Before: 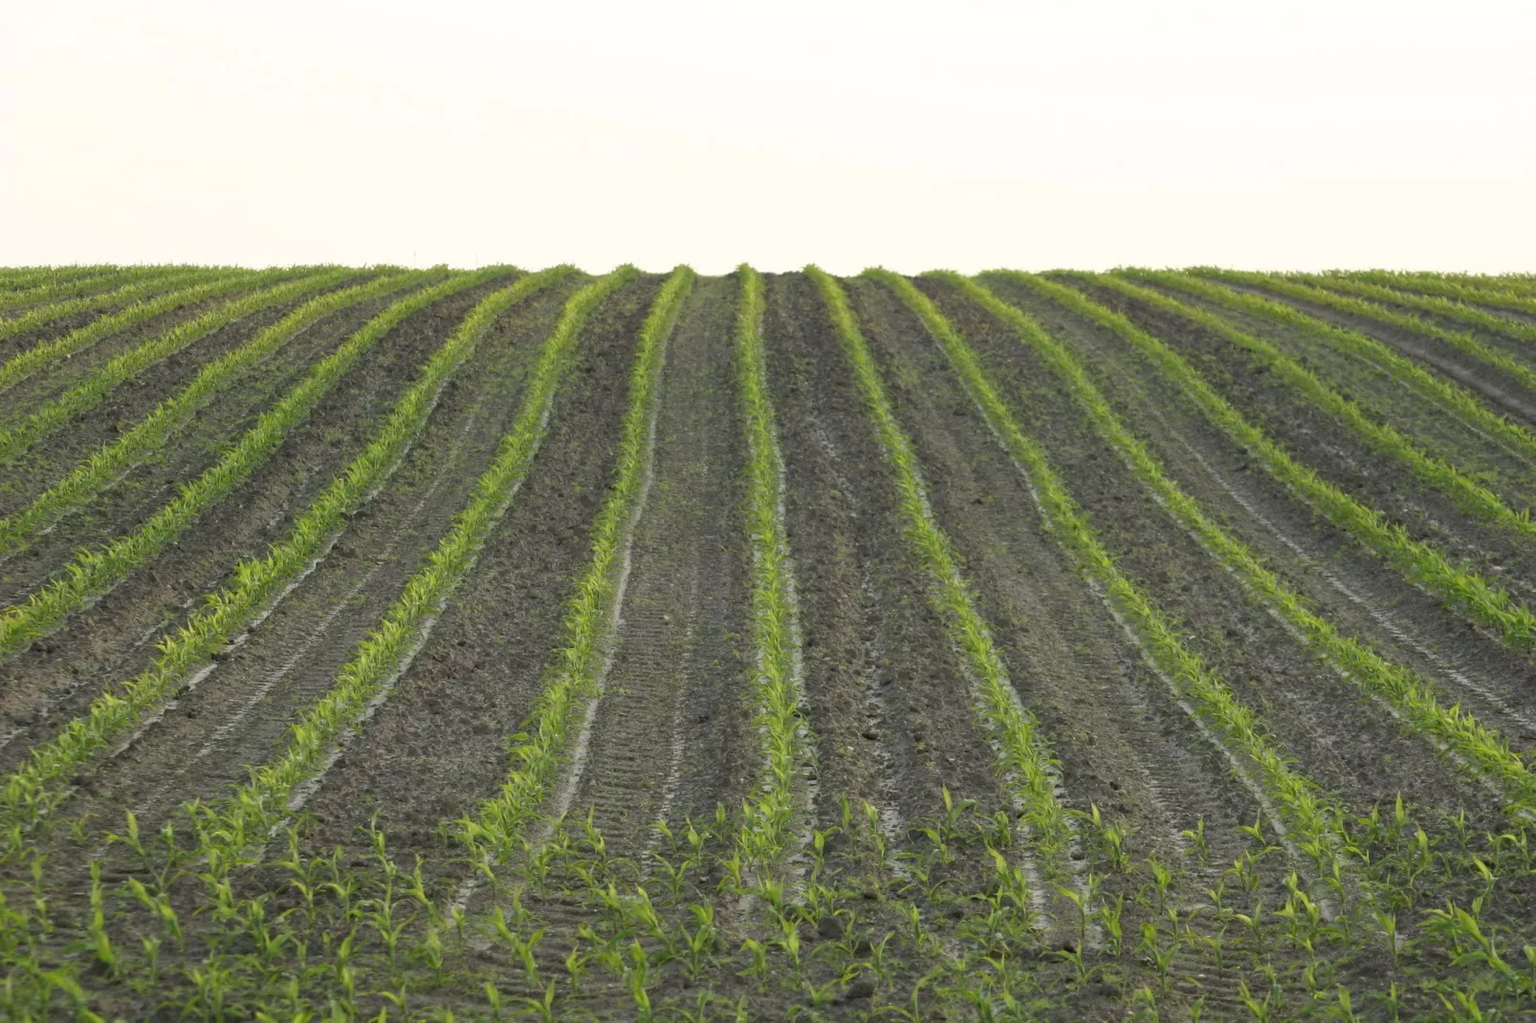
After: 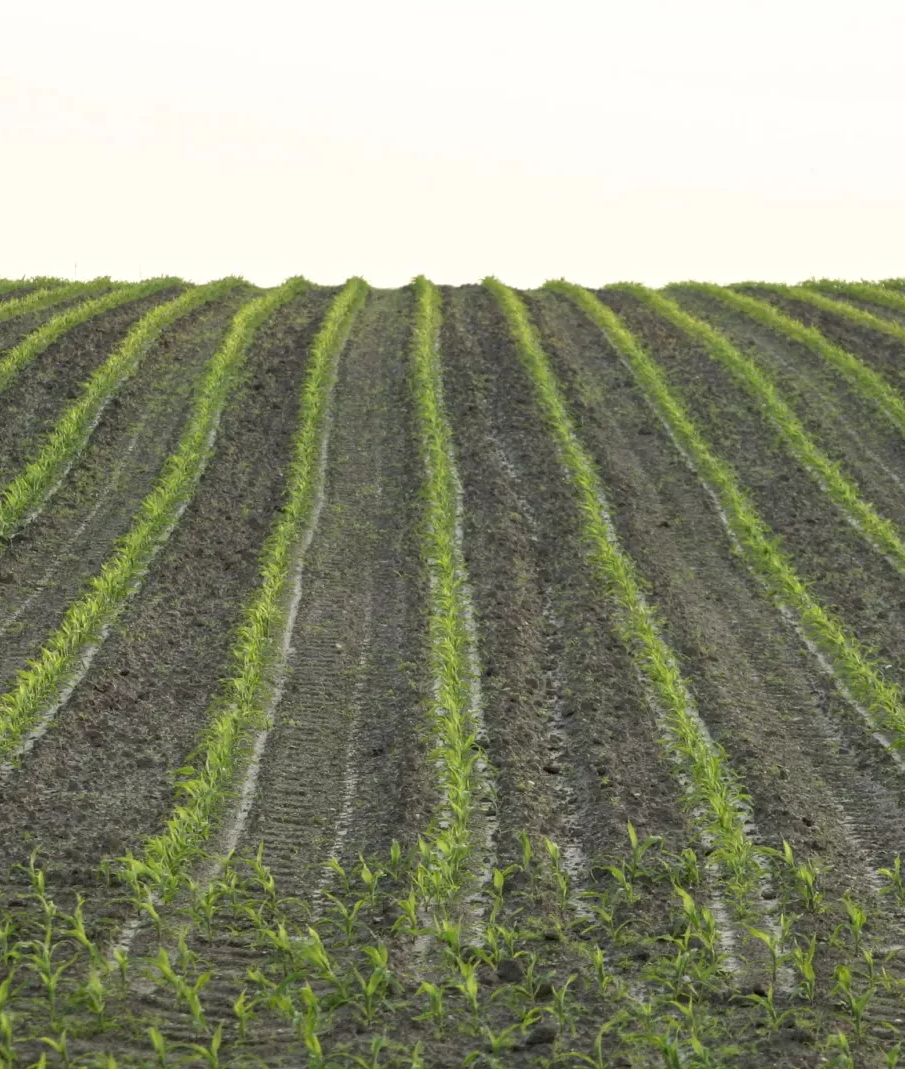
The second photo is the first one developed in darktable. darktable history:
local contrast: on, module defaults
crop and rotate: left 22.324%, right 21.28%
